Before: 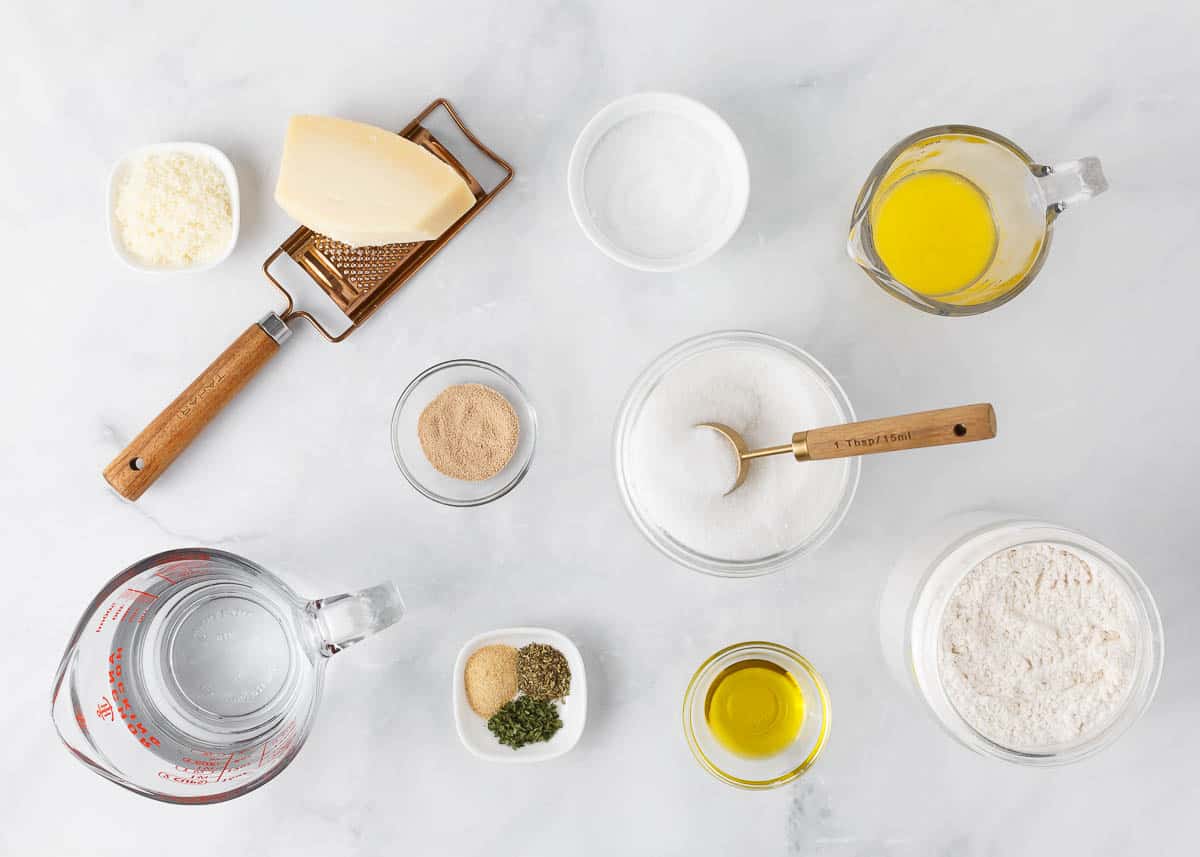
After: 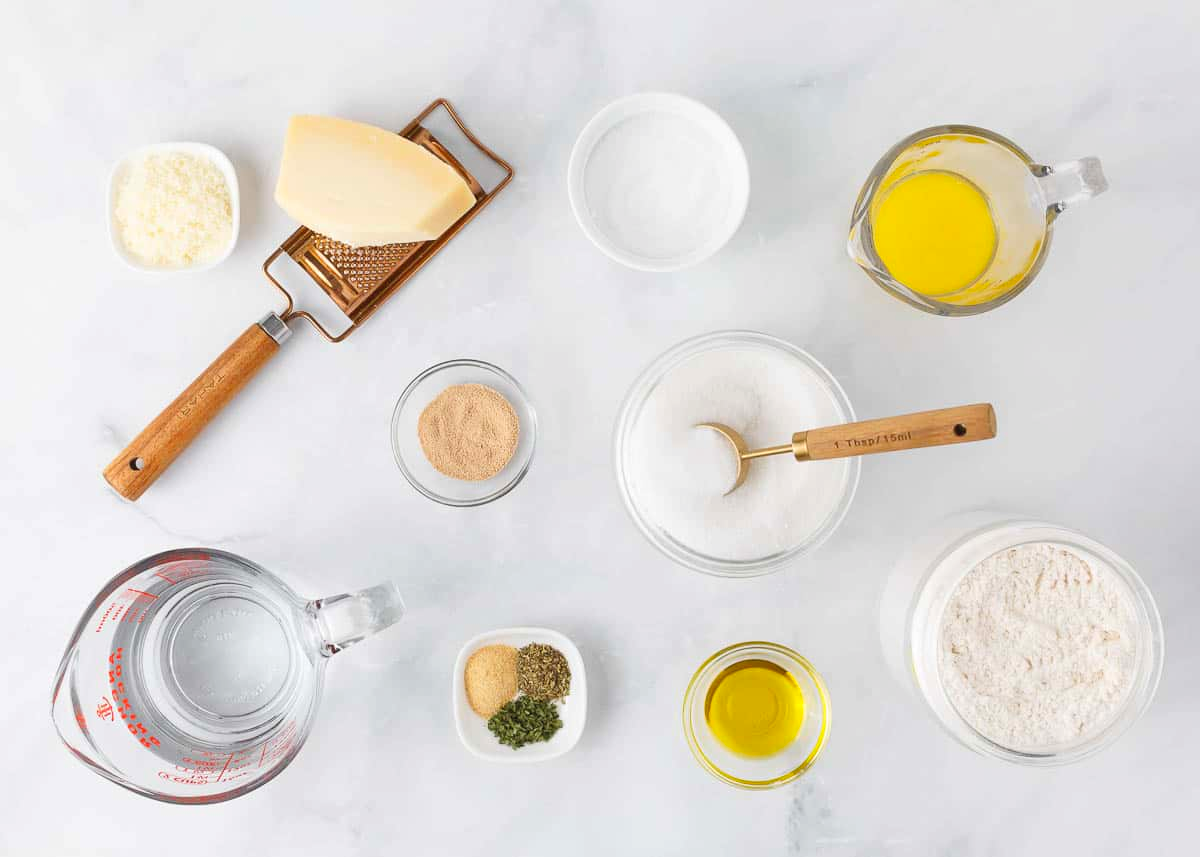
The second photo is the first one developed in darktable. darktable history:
contrast brightness saturation: brightness 0.085, saturation 0.19
